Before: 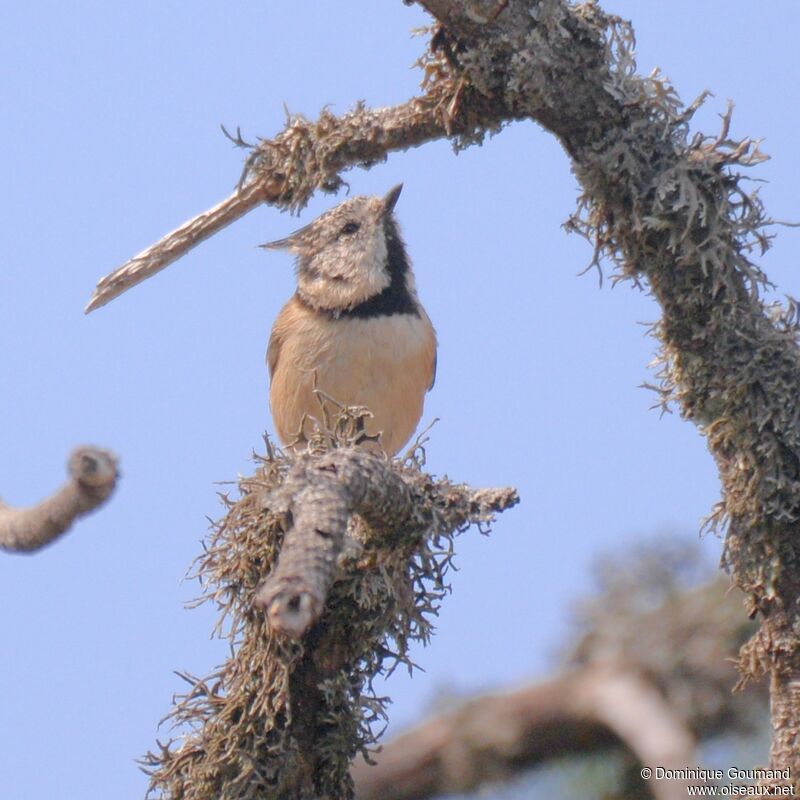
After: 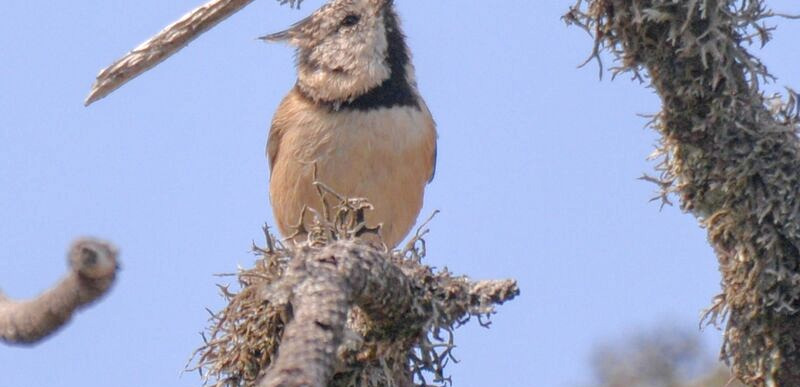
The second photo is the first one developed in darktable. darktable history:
crop and rotate: top 26.056%, bottom 25.543%
local contrast: on, module defaults
sharpen: radius 5.325, amount 0.312, threshold 26.433
